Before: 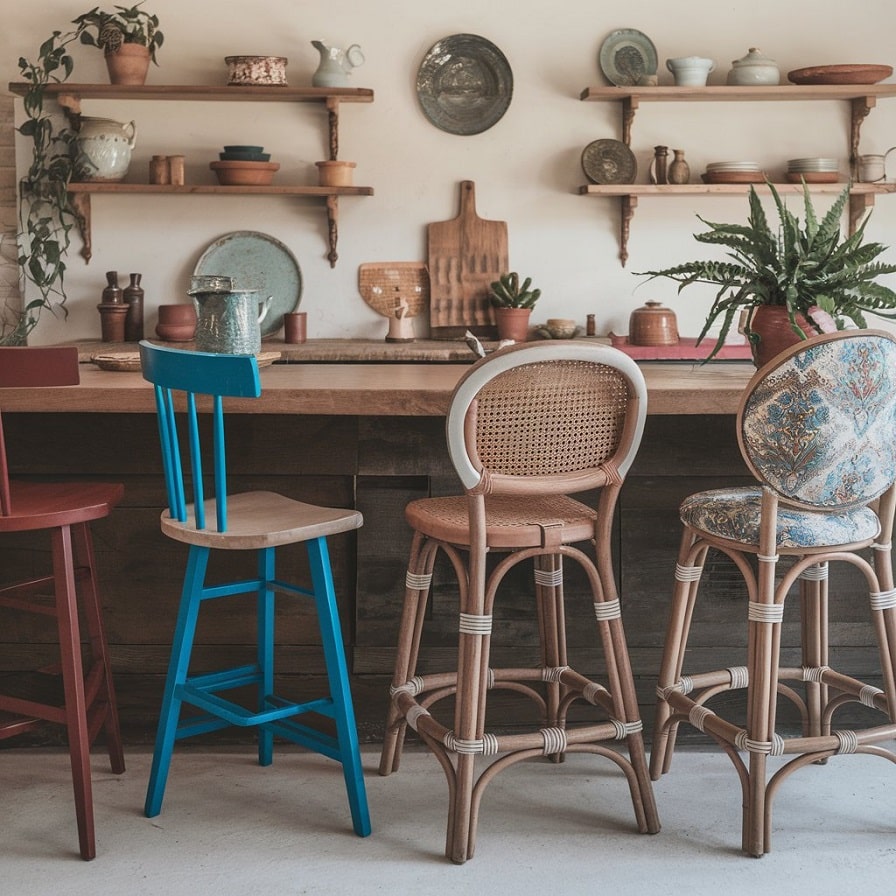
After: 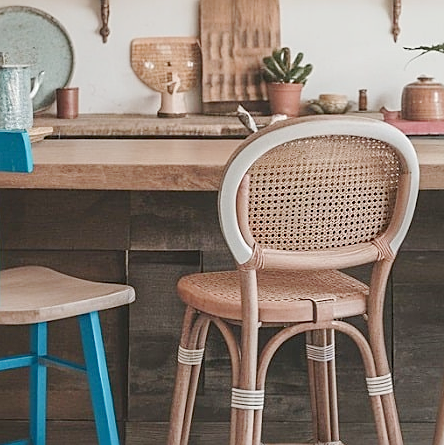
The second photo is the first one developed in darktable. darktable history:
sharpen: on, module defaults
base curve: curves: ch0 [(0, 0) (0.158, 0.273) (0.879, 0.895) (1, 1)], preserve colors none
crop: left 25.45%, top 25.121%, right 24.895%, bottom 25.143%
